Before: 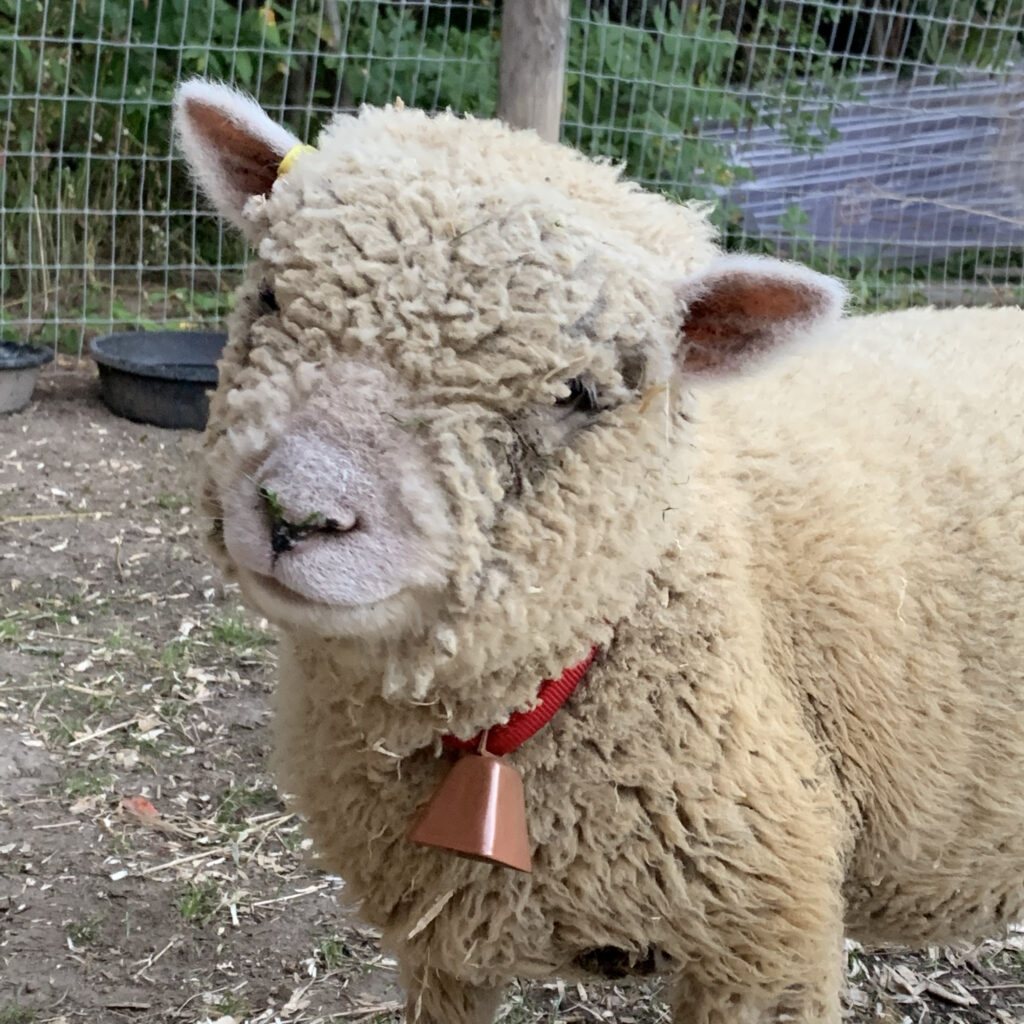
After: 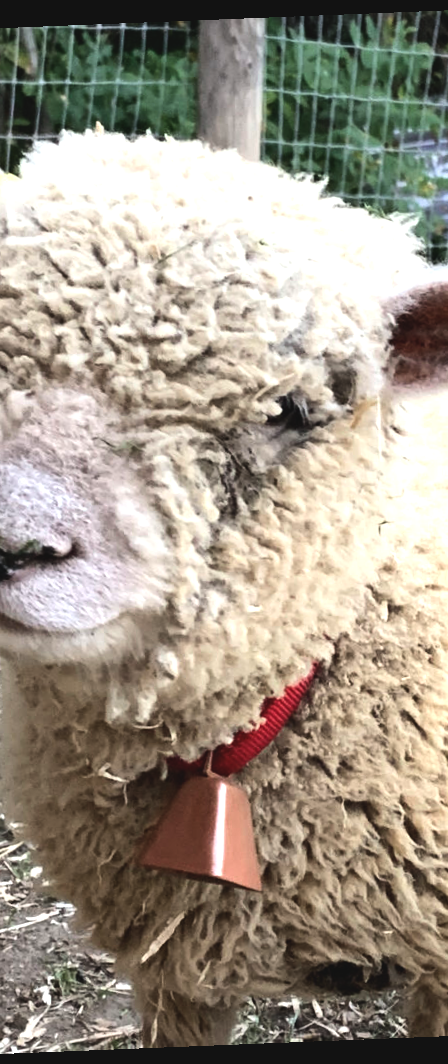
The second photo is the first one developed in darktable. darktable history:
exposure: black level correction -0.014, exposure -0.193 EV, compensate highlight preservation false
crop: left 28.583%, right 29.231%
tone equalizer: -8 EV -1.08 EV, -7 EV -1.01 EV, -6 EV -0.867 EV, -5 EV -0.578 EV, -3 EV 0.578 EV, -2 EV 0.867 EV, -1 EV 1.01 EV, +0 EV 1.08 EV, edges refinement/feathering 500, mask exposure compensation -1.57 EV, preserve details no
rotate and perspective: rotation -2.29°, automatic cropping off
